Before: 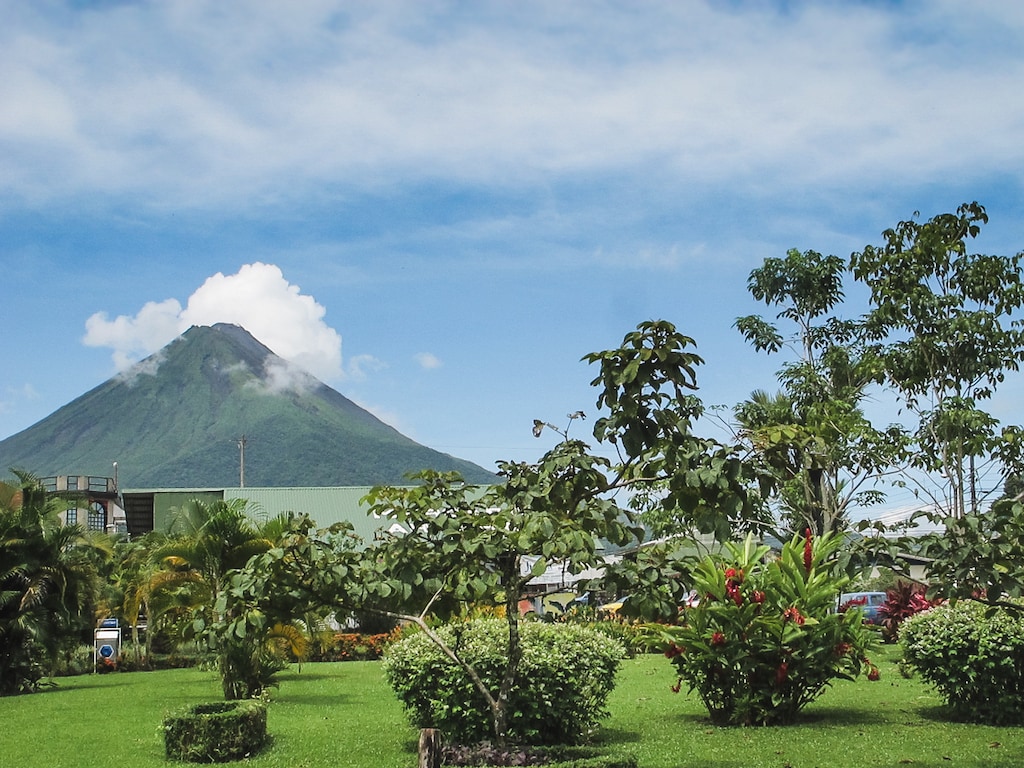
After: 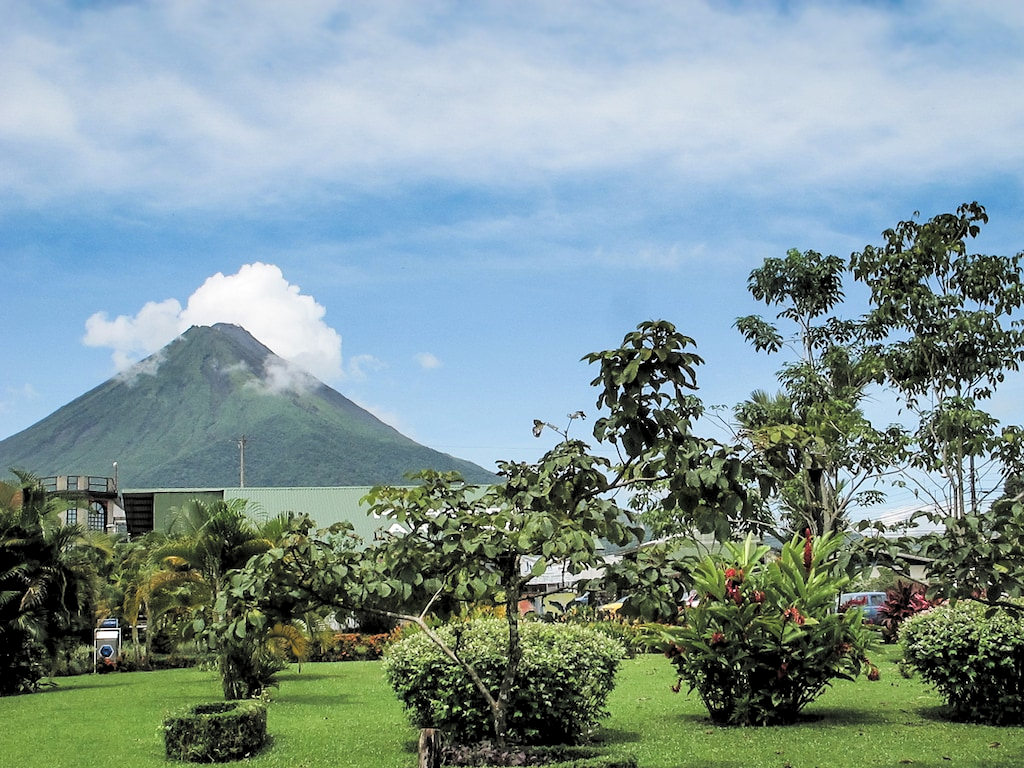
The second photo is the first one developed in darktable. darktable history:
exposure: black level correction -0.015, compensate highlight preservation false
rgb levels: levels [[0.029, 0.461, 0.922], [0, 0.5, 1], [0, 0.5, 1]]
